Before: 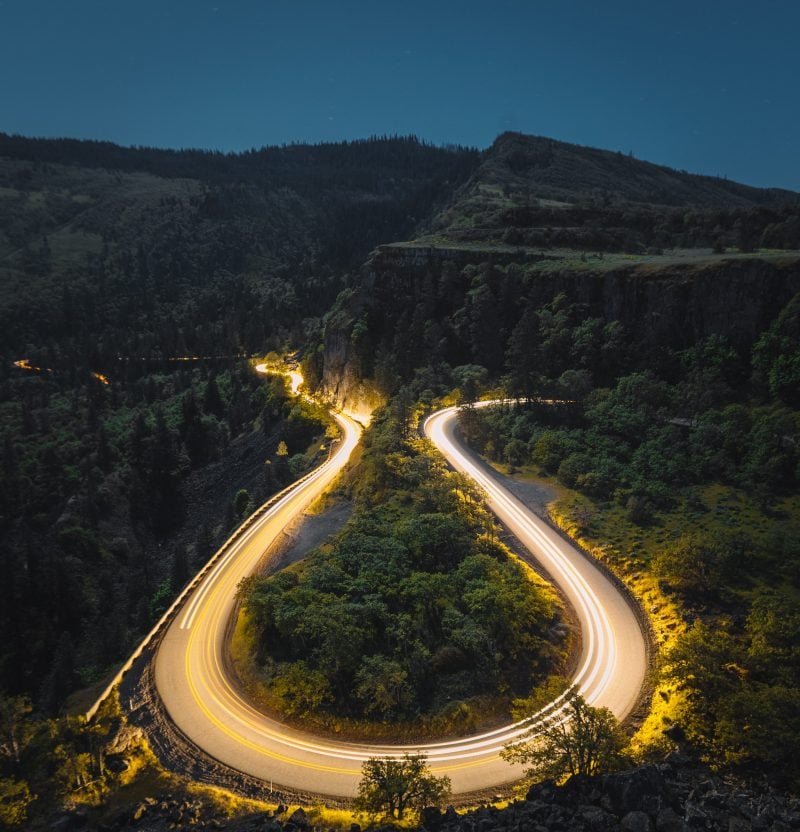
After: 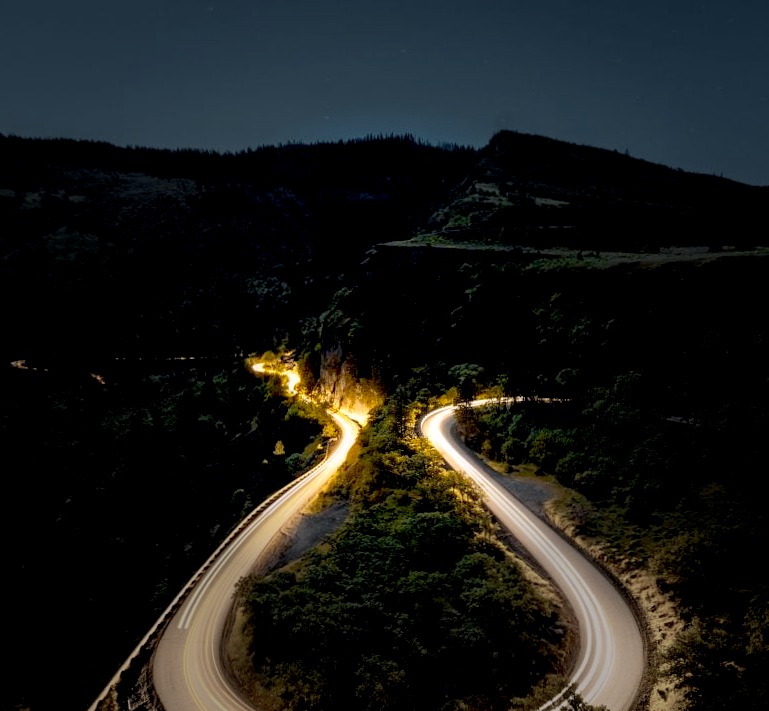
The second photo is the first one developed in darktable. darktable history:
exposure: black level correction 0.031, exposure 0.304 EV, compensate highlight preservation false
crop and rotate: angle 0.2°, left 0.275%, right 3.127%, bottom 14.18%
vignetting: fall-off start 31.28%, fall-off radius 34.64%, brightness -0.575
white balance: red 1.009, blue 0.985
